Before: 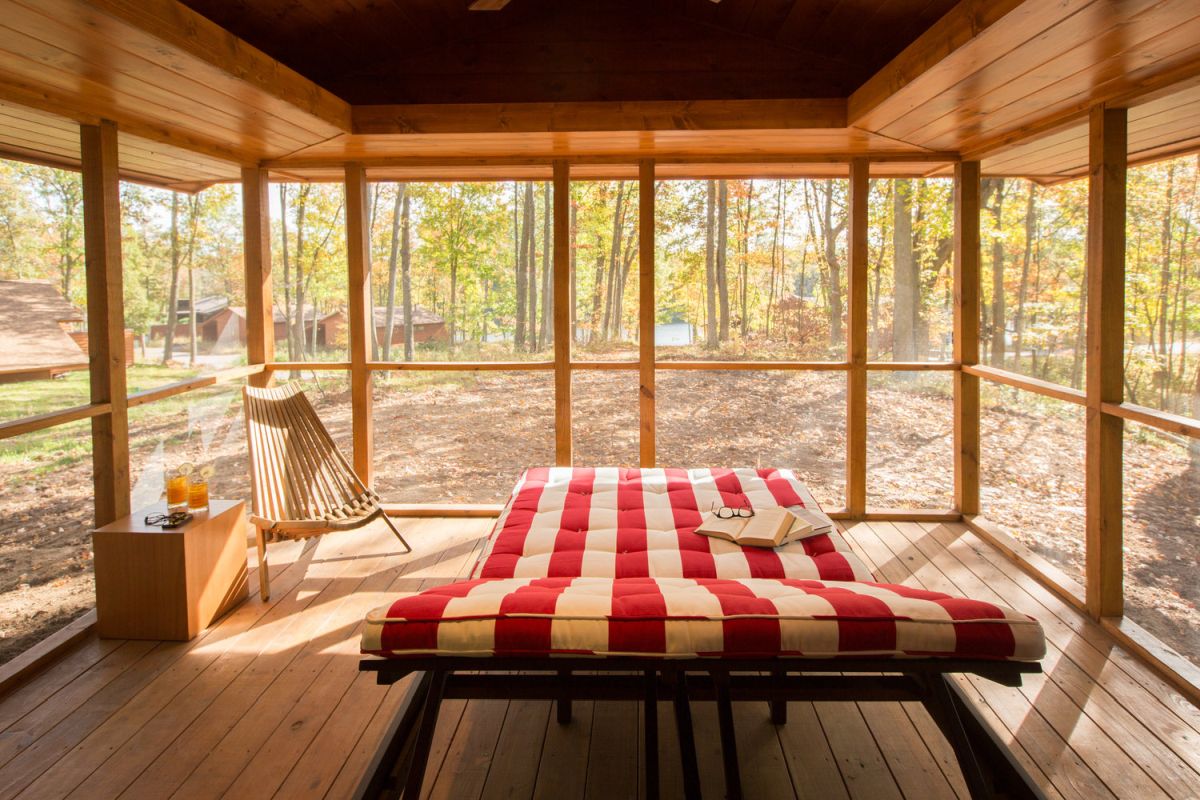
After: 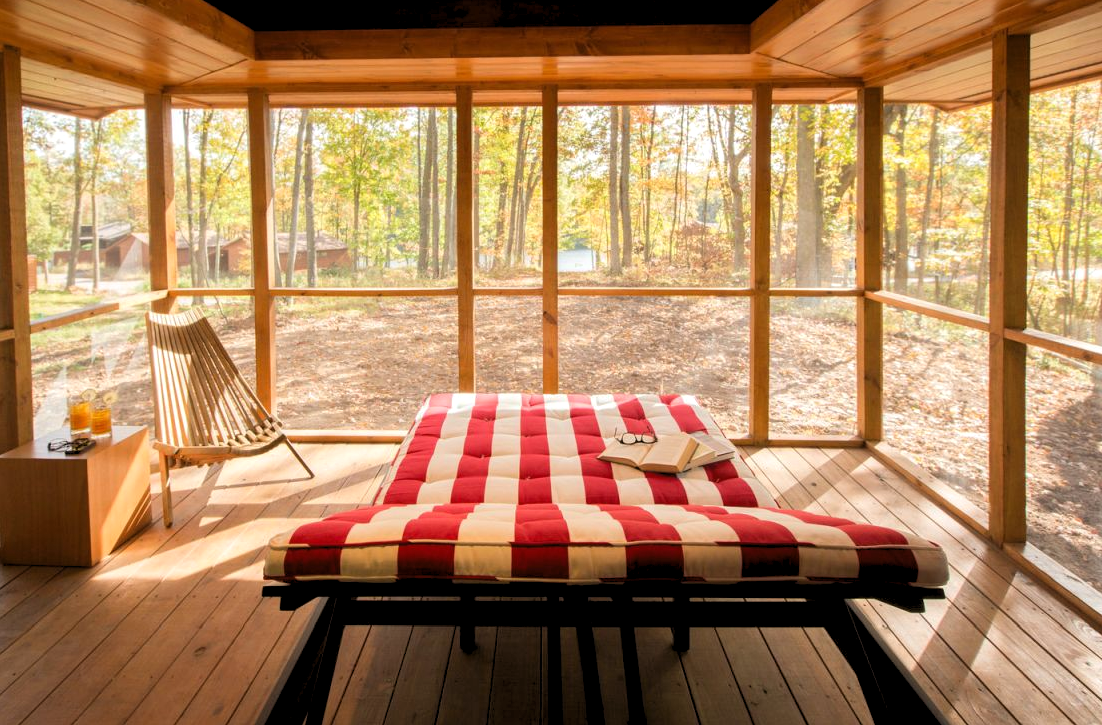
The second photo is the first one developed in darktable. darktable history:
crop and rotate: left 8.133%, top 9.282%
color correction: highlights b* -0.019
tone equalizer: edges refinement/feathering 500, mask exposure compensation -1.57 EV, preserve details no
levels: levels [0.073, 0.497, 0.972]
